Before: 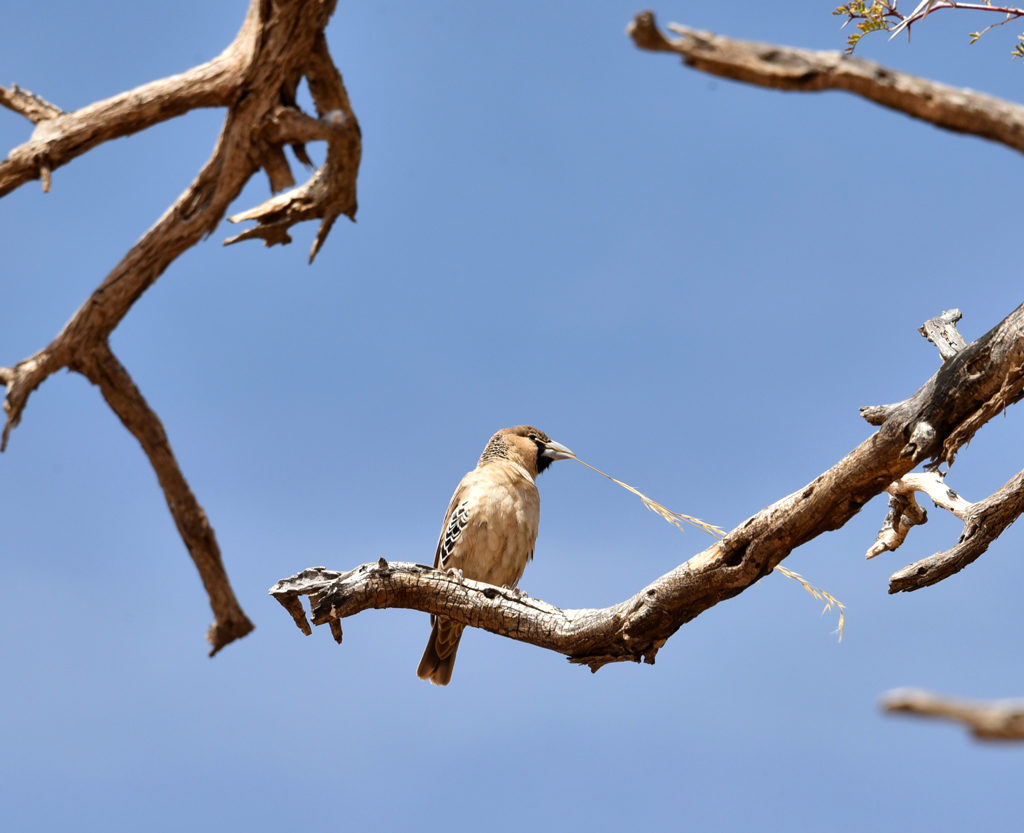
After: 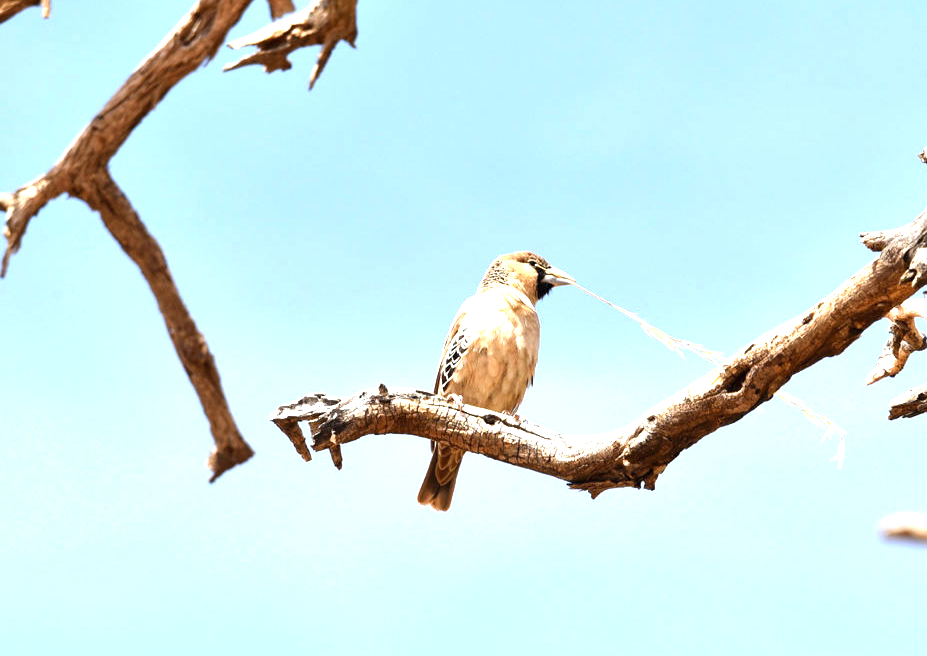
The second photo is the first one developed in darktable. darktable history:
crop: top 20.916%, right 9.437%, bottom 0.316%
exposure: black level correction 0, exposure 1.45 EV, compensate exposure bias true, compensate highlight preservation false
